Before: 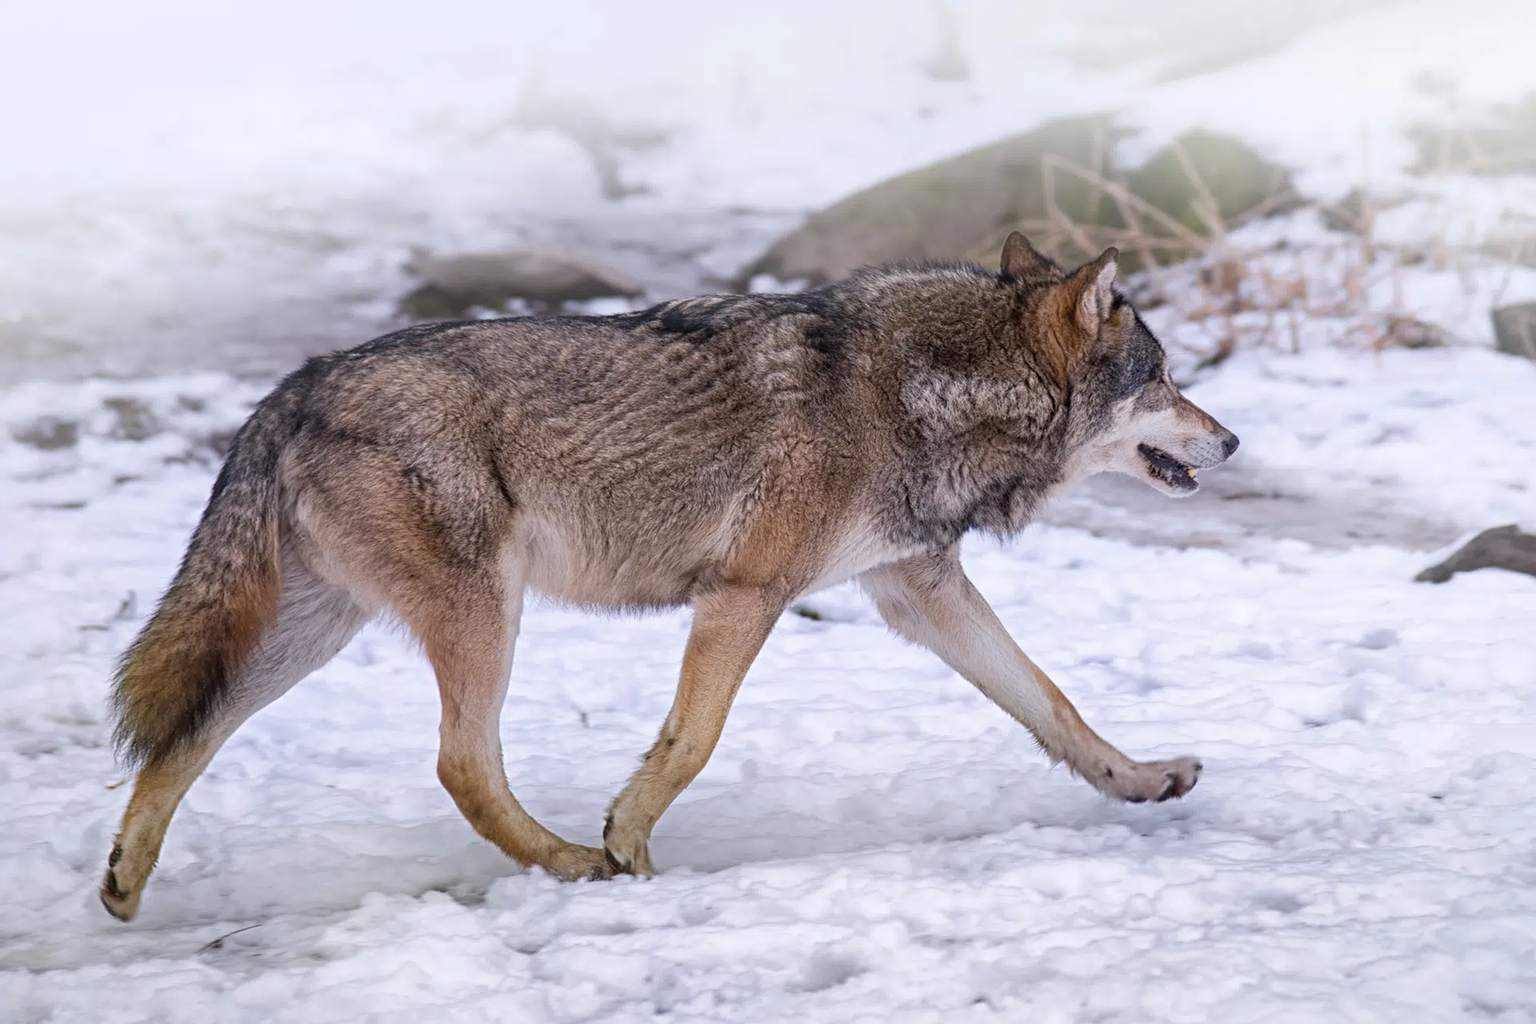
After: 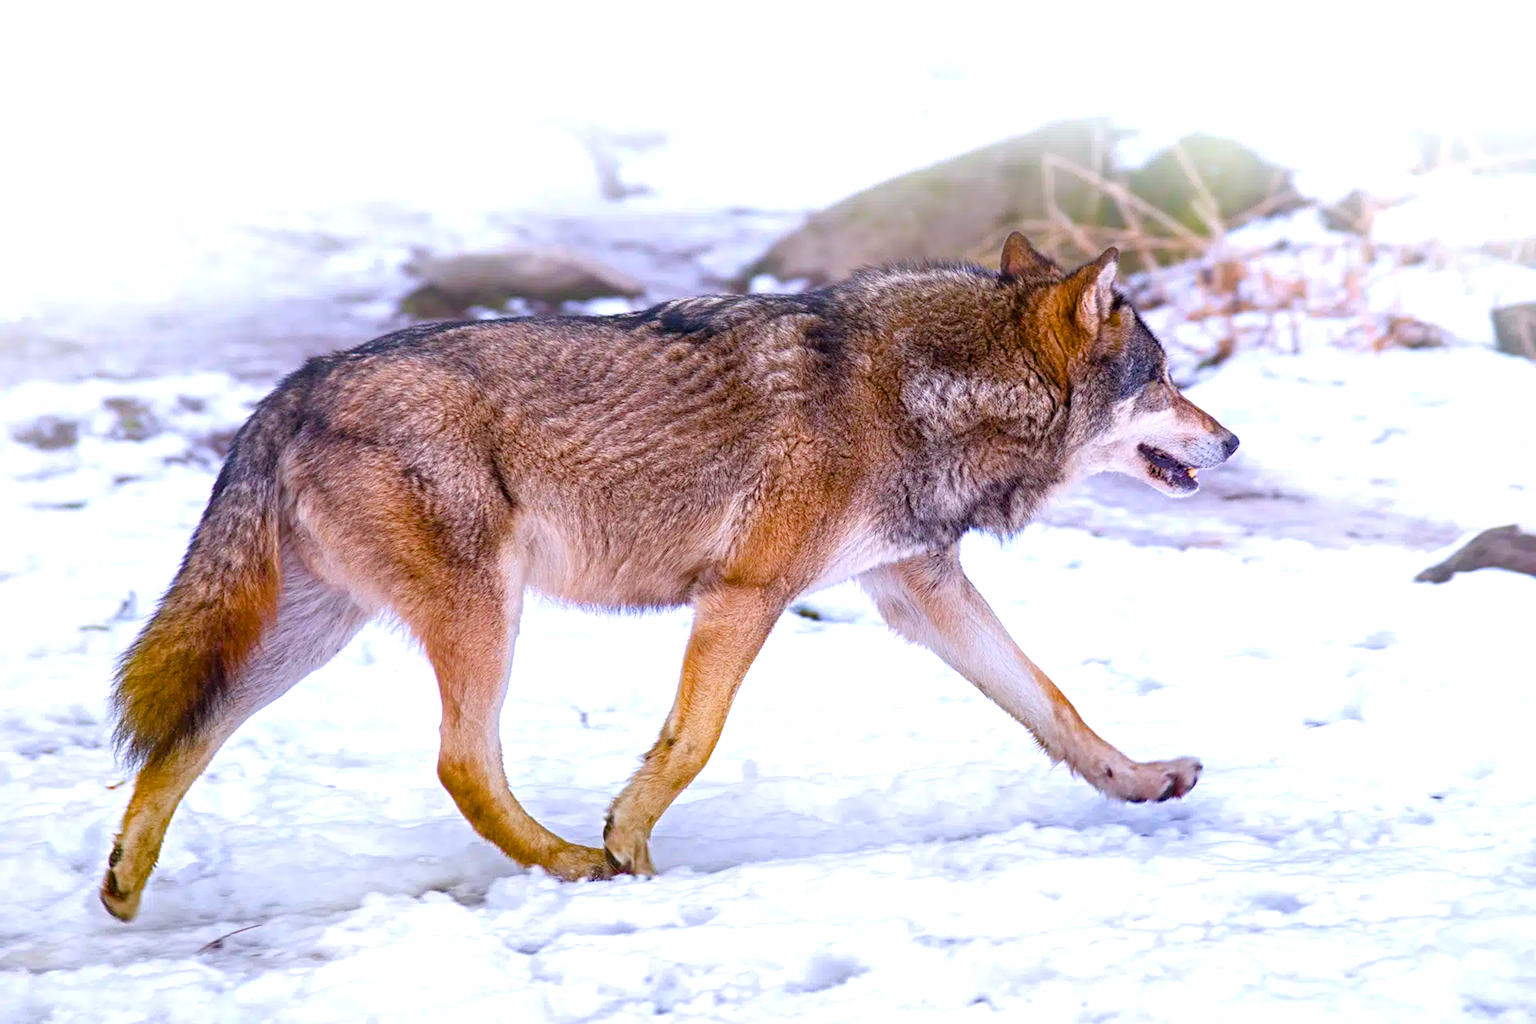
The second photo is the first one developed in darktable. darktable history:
color correction: highlights a* -0.137, highlights b* -5.91, shadows a* -0.137, shadows b* -0.137
color balance rgb: linear chroma grading › global chroma 25%, perceptual saturation grading › global saturation 45%, perceptual saturation grading › highlights -50%, perceptual saturation grading › shadows 30%, perceptual brilliance grading › global brilliance 18%, global vibrance 40%
levels: levels [0, 0.498, 1]
